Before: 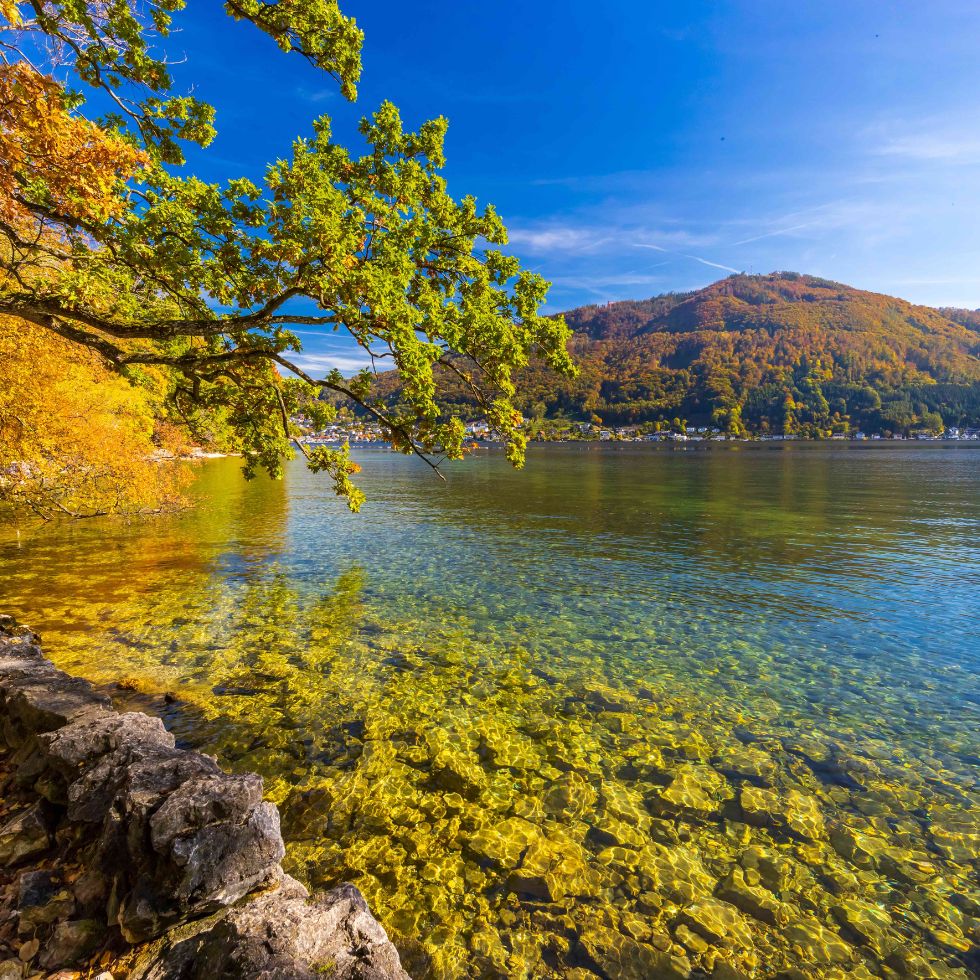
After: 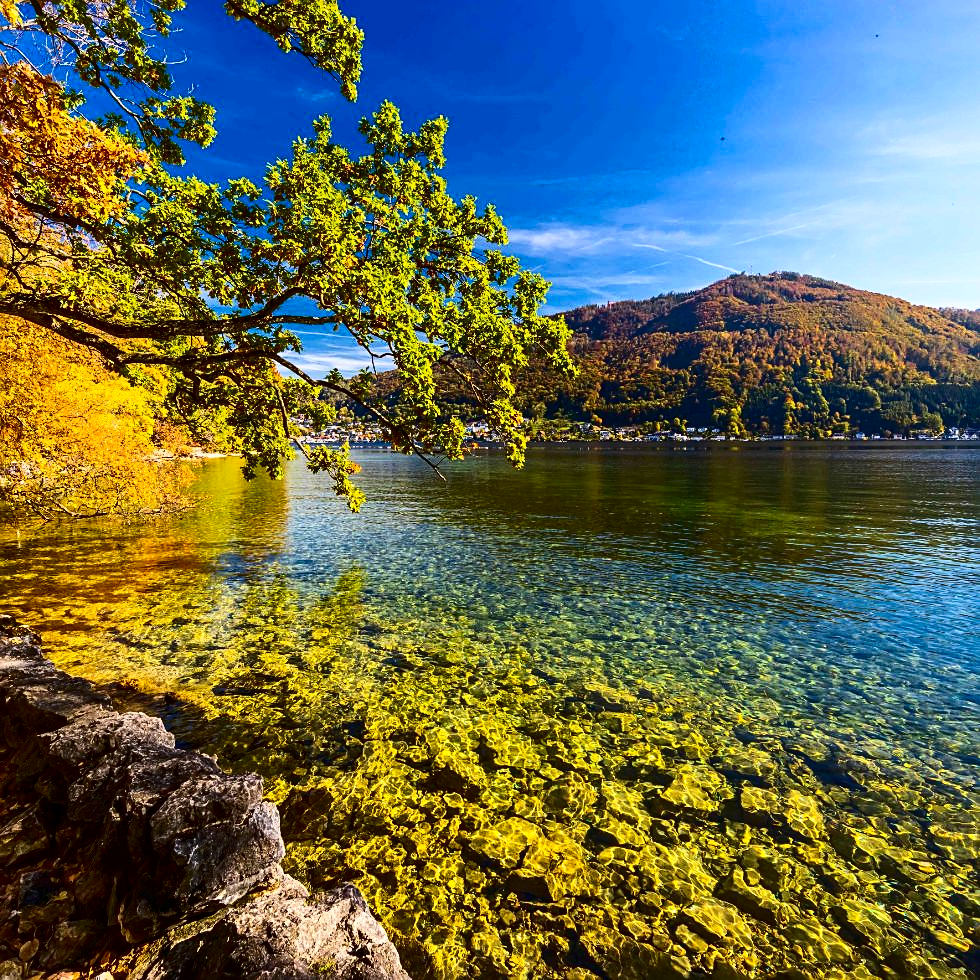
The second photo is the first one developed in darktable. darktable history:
contrast brightness saturation: contrast 0.33, brightness -0.076, saturation 0.166
sharpen: on, module defaults
